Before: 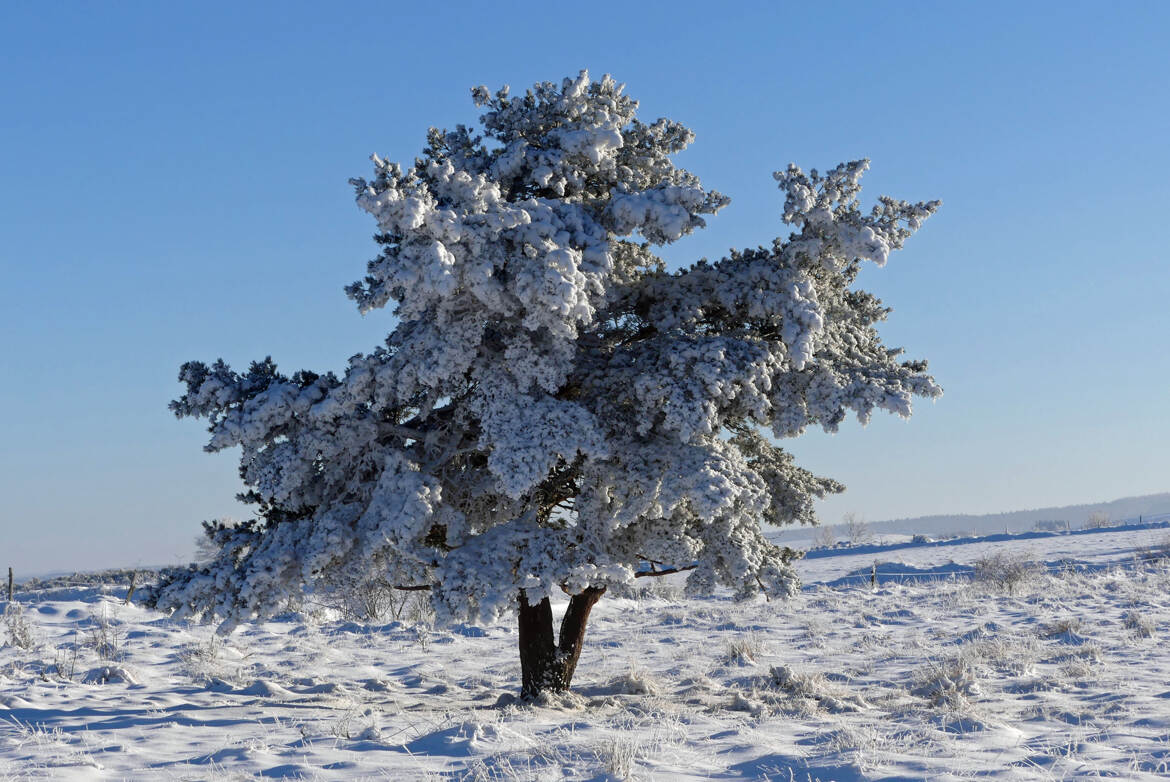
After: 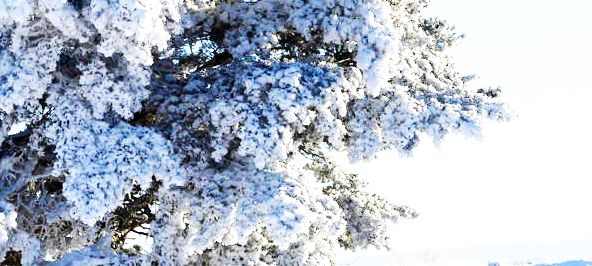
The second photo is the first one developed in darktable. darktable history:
exposure: exposure 0.999 EV, compensate highlight preservation false
base curve: curves: ch0 [(0, 0) (0.007, 0.004) (0.027, 0.03) (0.046, 0.07) (0.207, 0.54) (0.442, 0.872) (0.673, 0.972) (1, 1)], preserve colors none
crop: left 36.375%, top 35.11%, right 12.973%, bottom 30.864%
